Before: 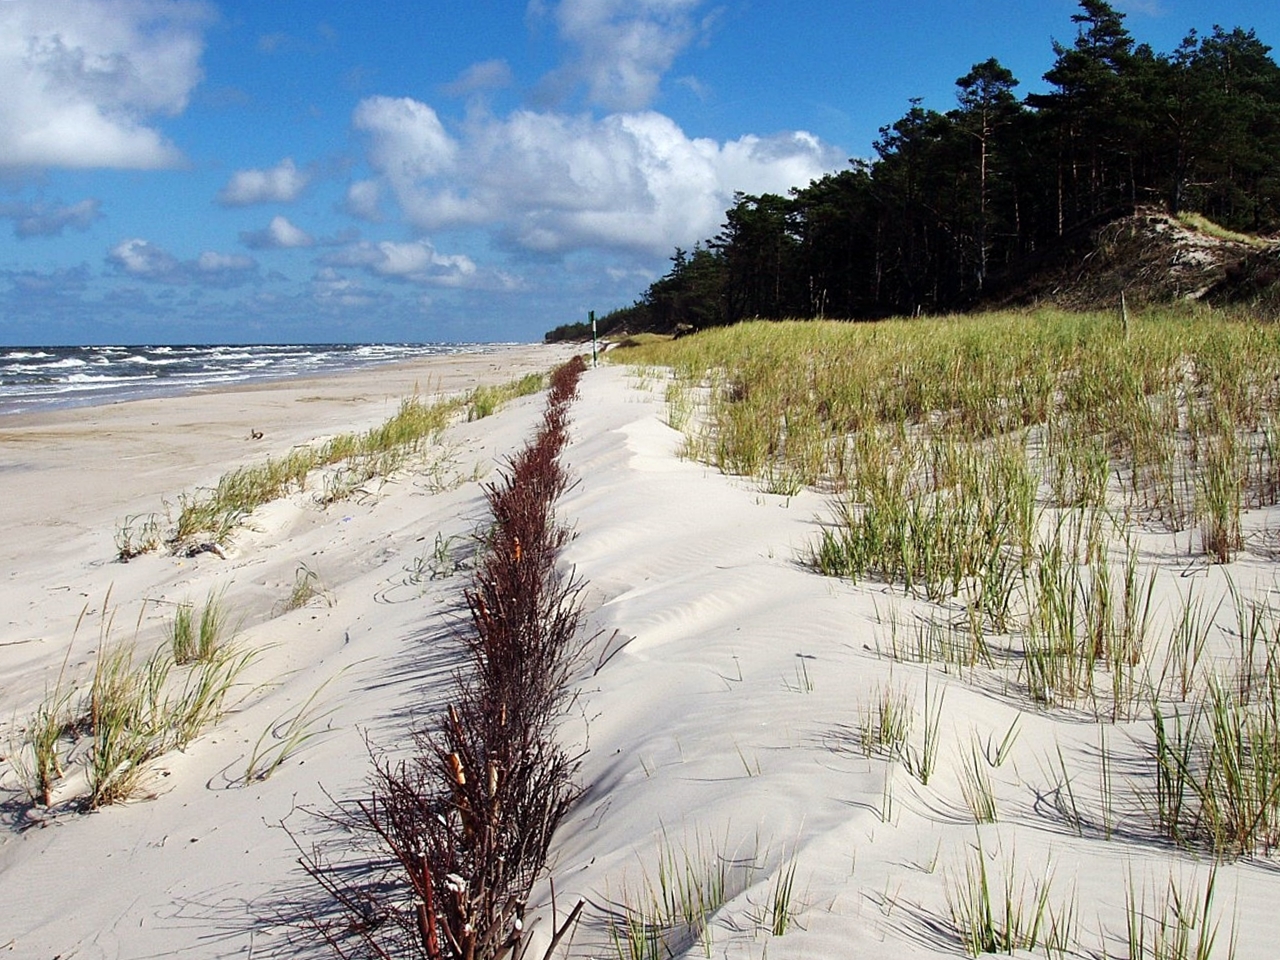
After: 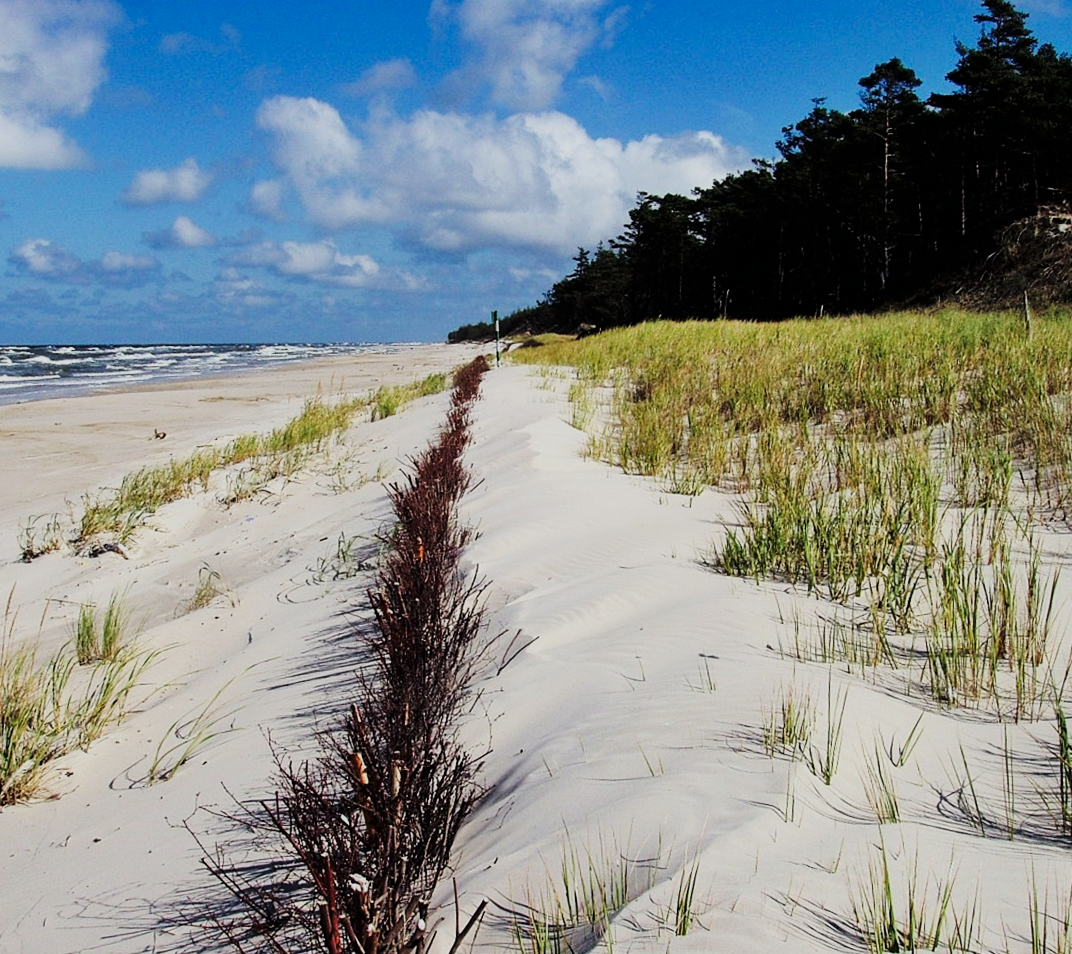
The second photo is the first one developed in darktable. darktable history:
crop: left 7.598%, right 7.873%
filmic rgb: black relative exposure -7.65 EV, white relative exposure 4.56 EV, hardness 3.61
tone curve: curves: ch0 [(0, 0) (0.003, 0.003) (0.011, 0.012) (0.025, 0.024) (0.044, 0.039) (0.069, 0.052) (0.1, 0.072) (0.136, 0.097) (0.177, 0.128) (0.224, 0.168) (0.277, 0.217) (0.335, 0.276) (0.399, 0.345) (0.468, 0.429) (0.543, 0.524) (0.623, 0.628) (0.709, 0.732) (0.801, 0.829) (0.898, 0.919) (1, 1)], preserve colors none
